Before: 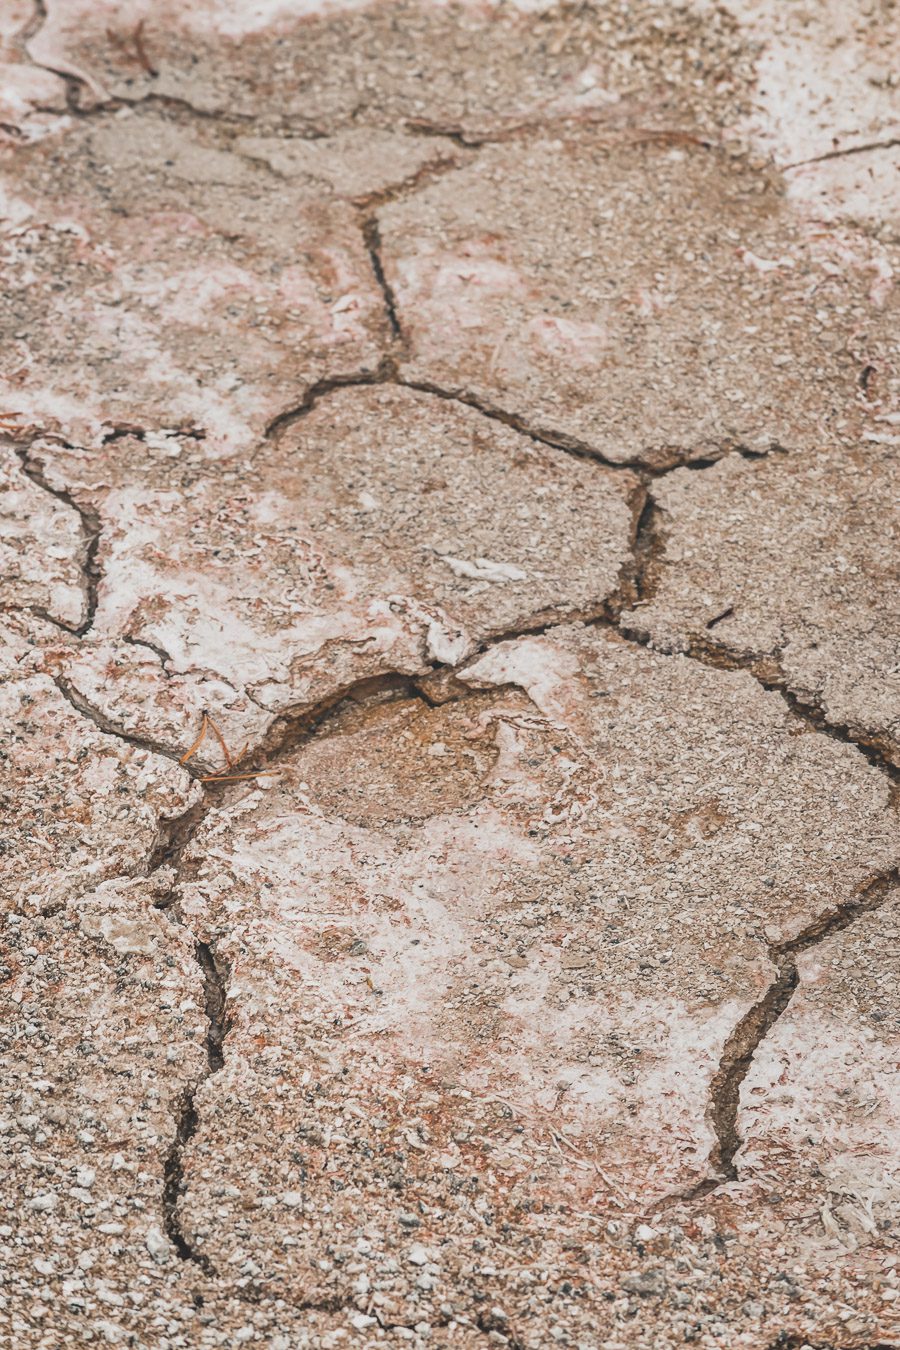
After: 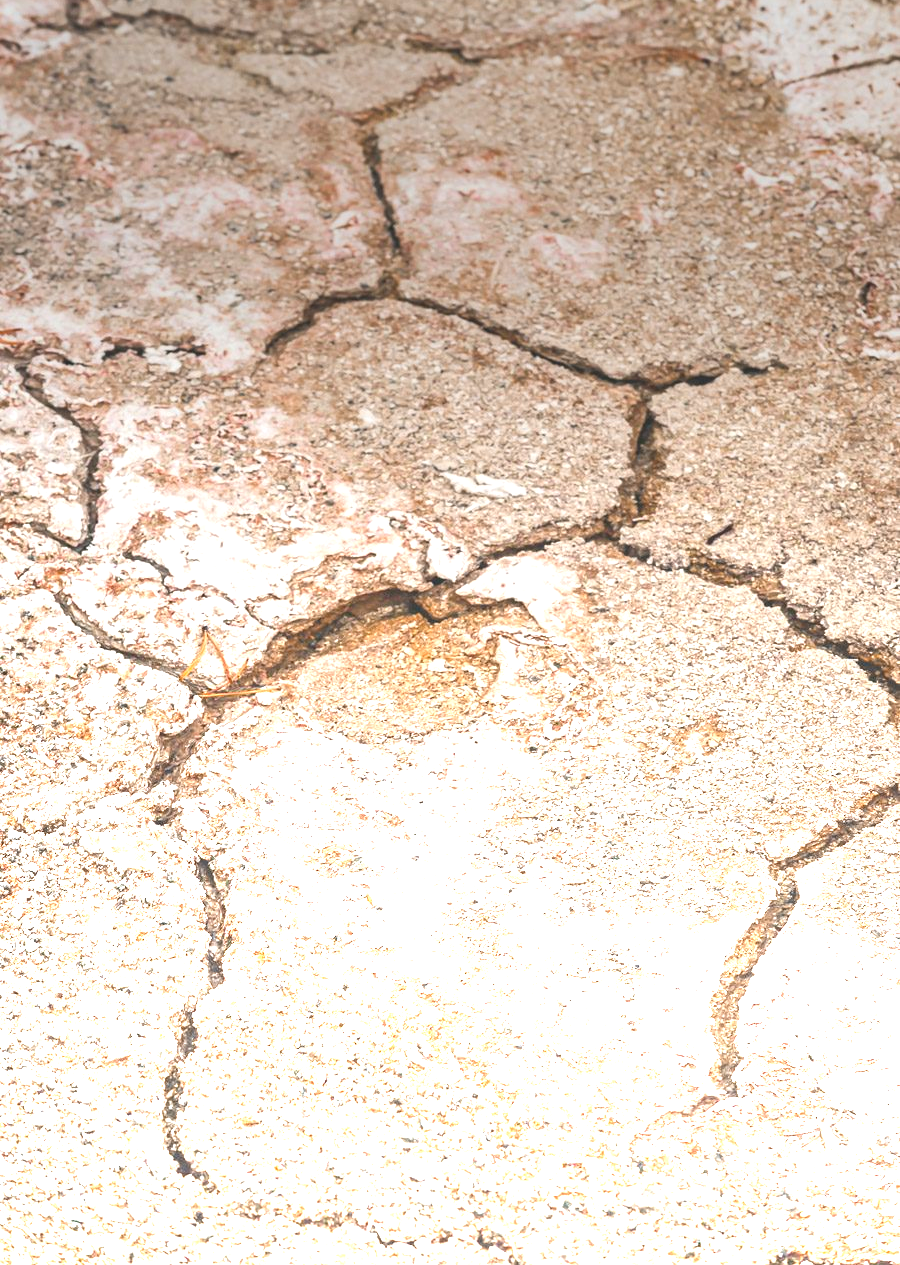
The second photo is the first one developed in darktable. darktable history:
color balance rgb: perceptual saturation grading › global saturation 20%, global vibrance 10%
crop and rotate: top 6.25%
color zones: mix -62.47%
graduated density: density -3.9 EV
